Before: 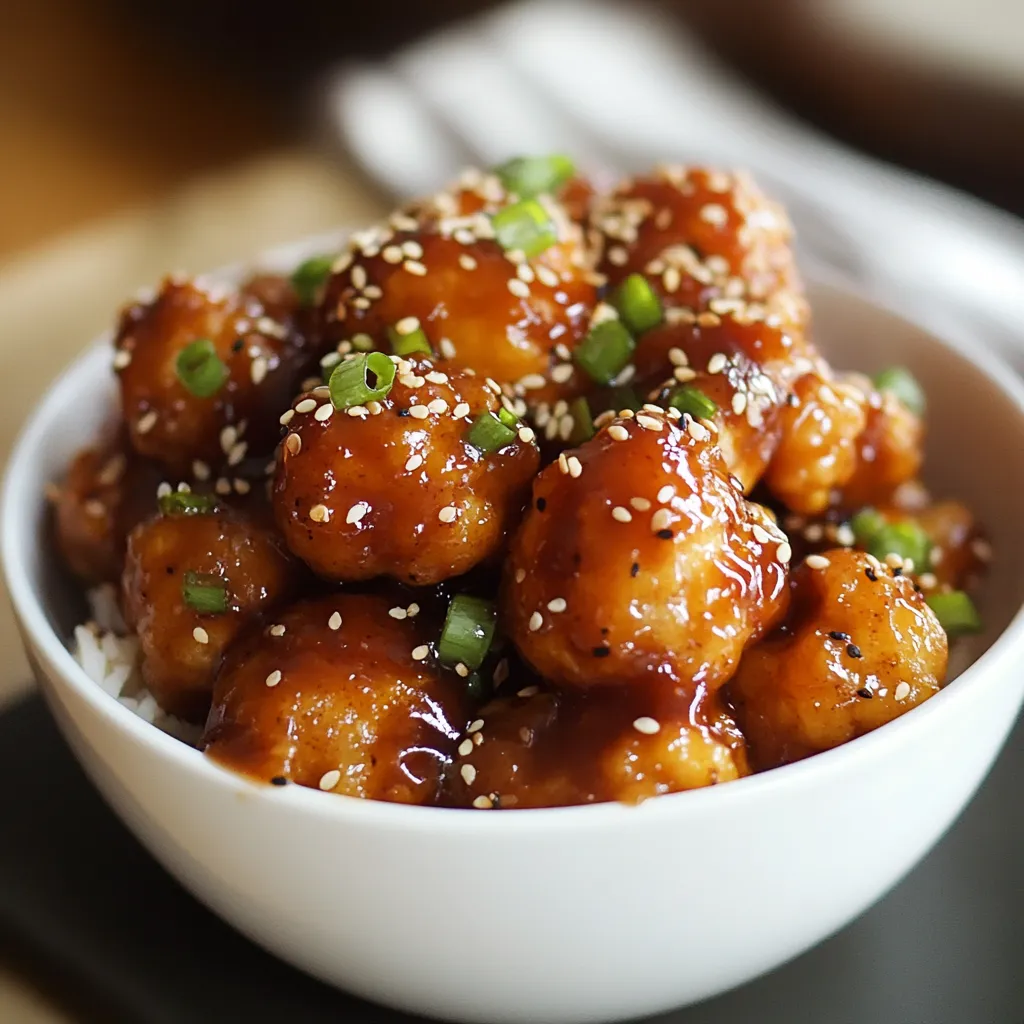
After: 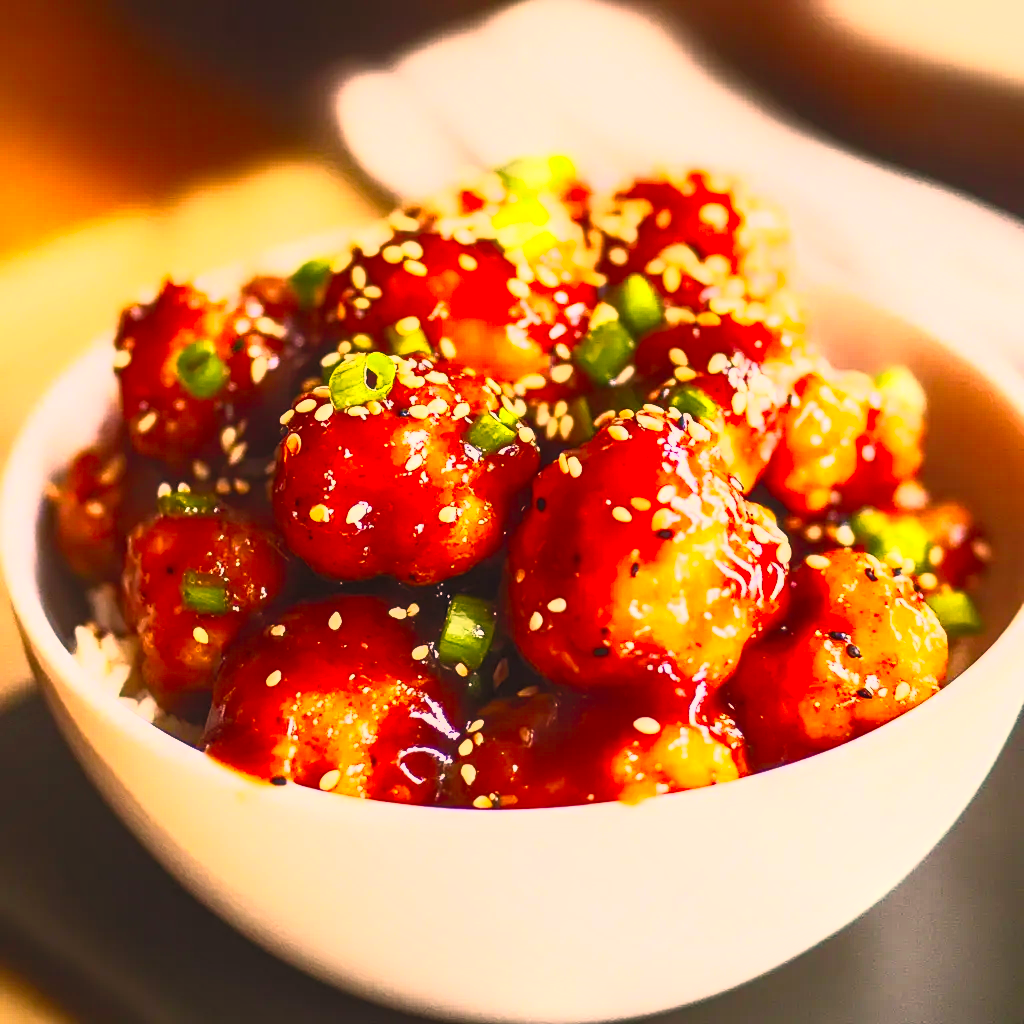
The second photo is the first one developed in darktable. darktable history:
contrast brightness saturation: contrast 0.99, brightness 0.996, saturation 0.996
color correction: highlights a* 22.29, highlights b* 21.5
local contrast: on, module defaults
